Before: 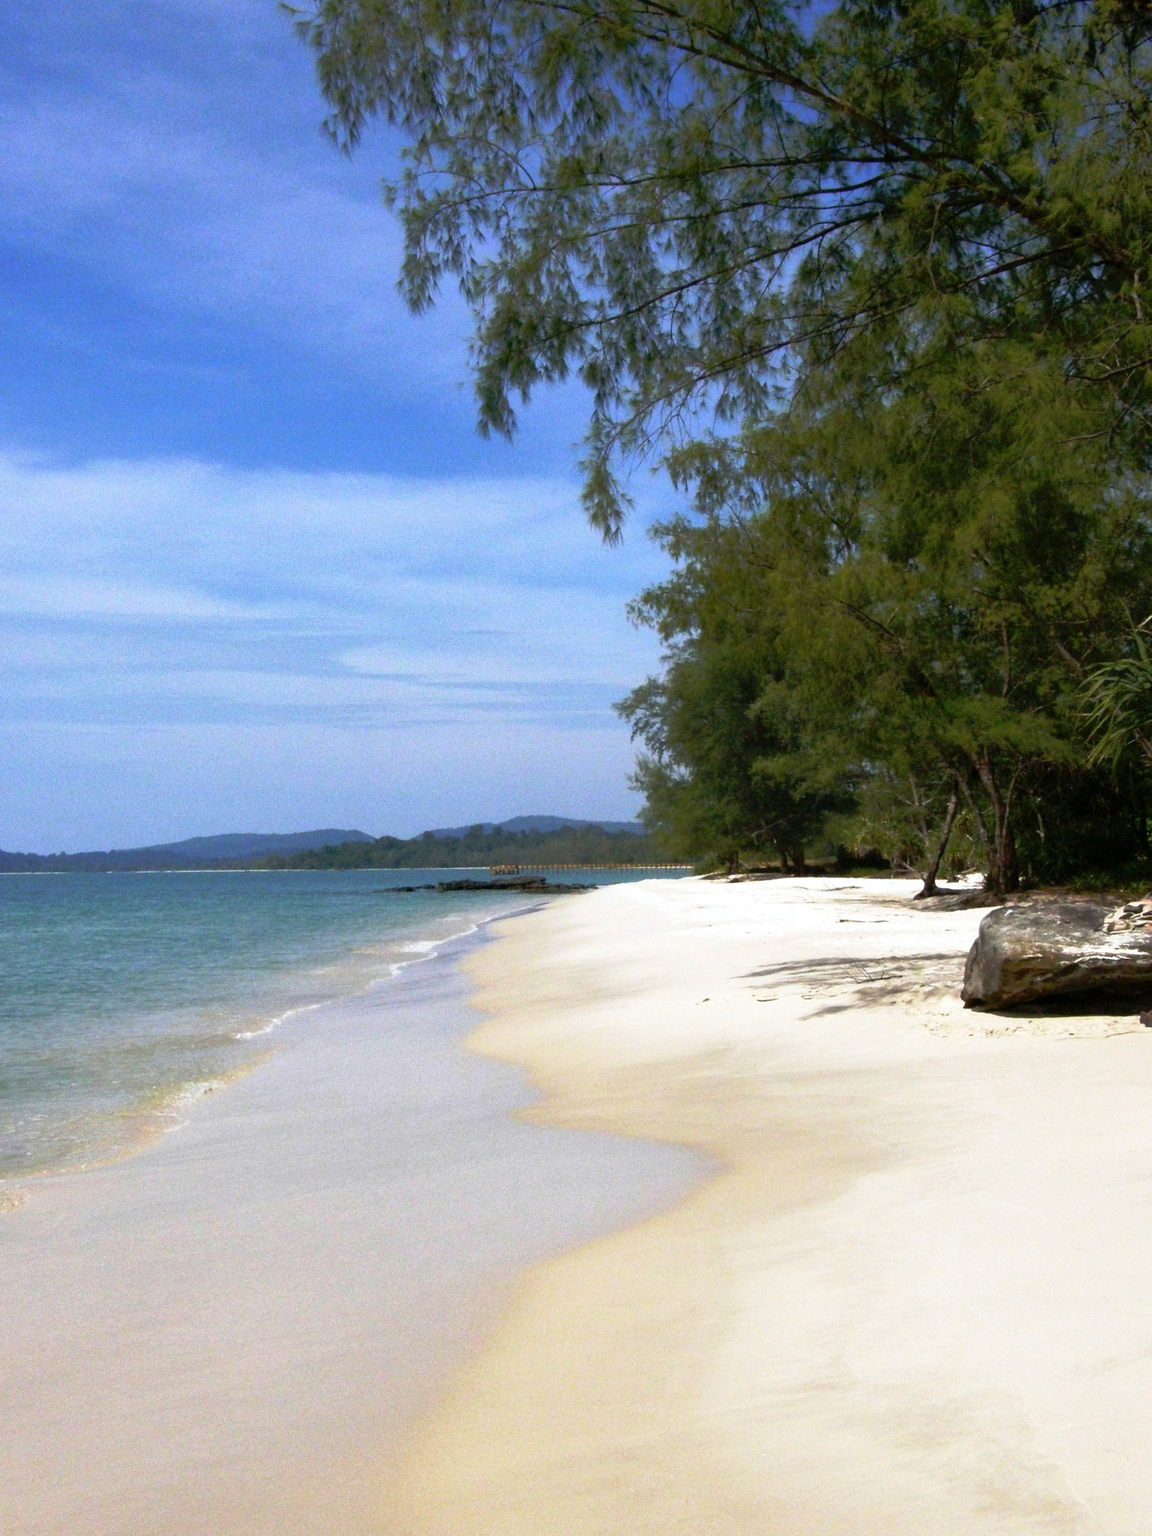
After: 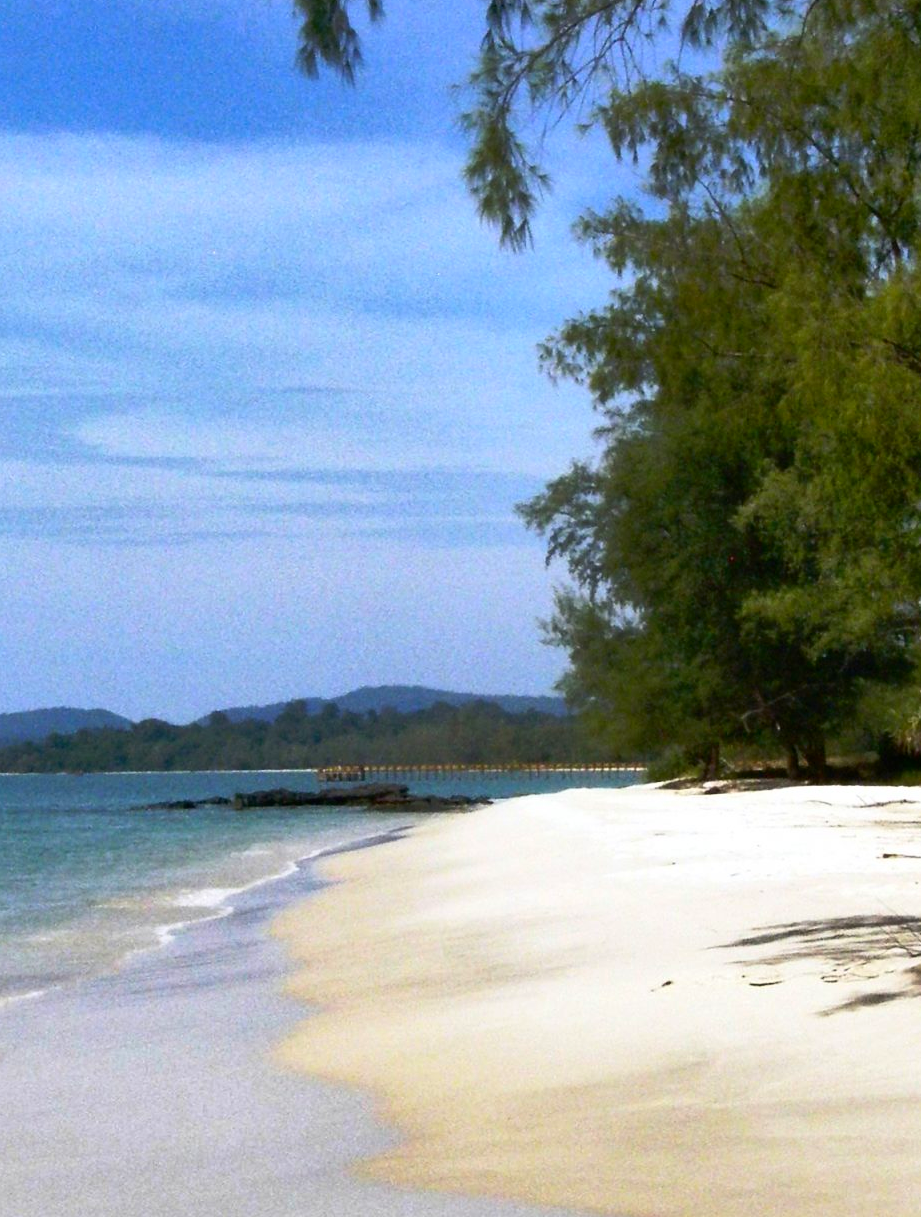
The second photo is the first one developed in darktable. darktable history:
contrast brightness saturation: contrast 0.152, brightness -0.013, saturation 0.104
shadows and highlights: shadows 48.47, highlights -42.82, soften with gaussian
crop: left 25.458%, top 25.459%, right 25.009%, bottom 25.457%
